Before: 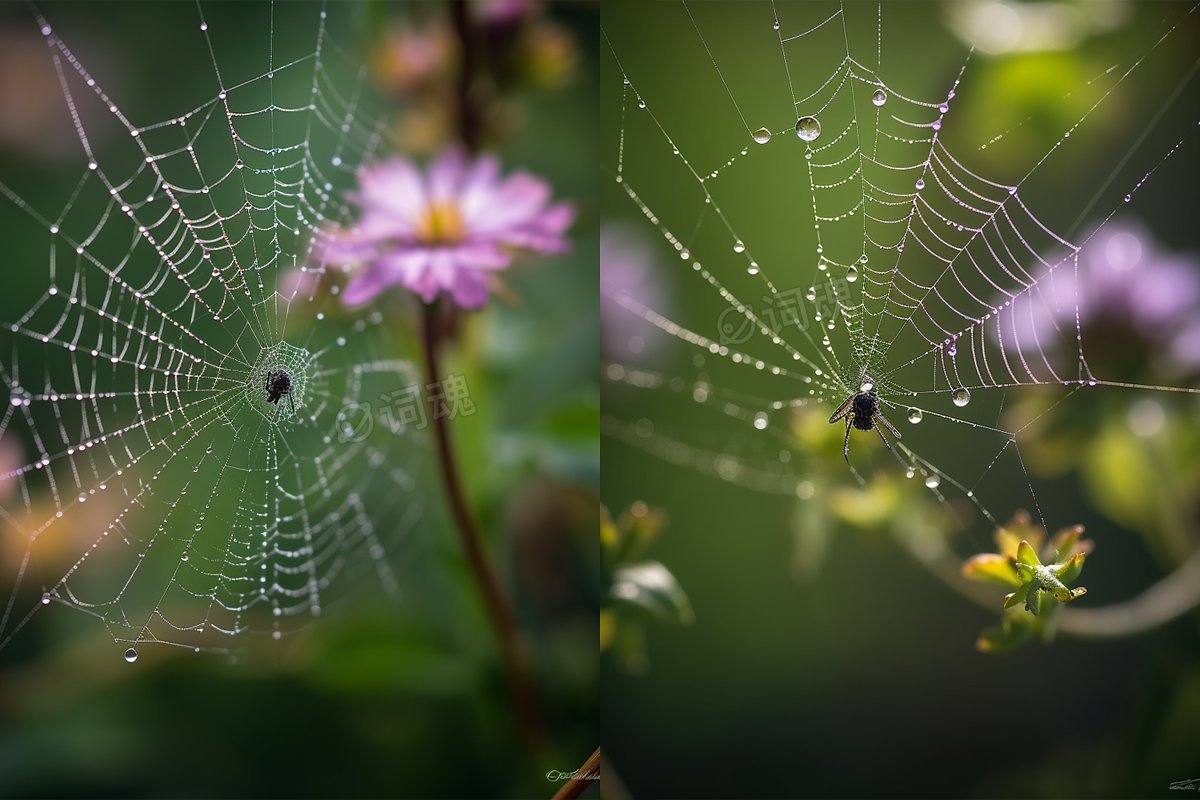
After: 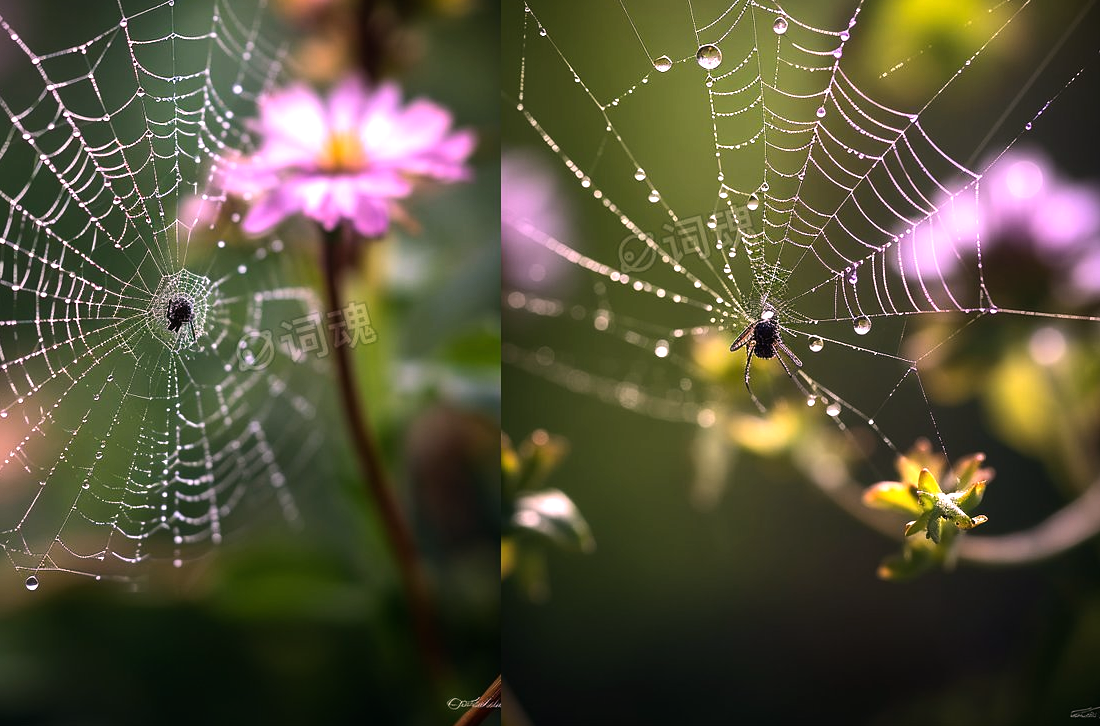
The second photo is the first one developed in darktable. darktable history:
crop and rotate: left 8.262%, top 9.226%
white balance: red 1.188, blue 1.11
tone equalizer: -8 EV -0.75 EV, -7 EV -0.7 EV, -6 EV -0.6 EV, -5 EV -0.4 EV, -3 EV 0.4 EV, -2 EV 0.6 EV, -1 EV 0.7 EV, +0 EV 0.75 EV, edges refinement/feathering 500, mask exposure compensation -1.57 EV, preserve details no
